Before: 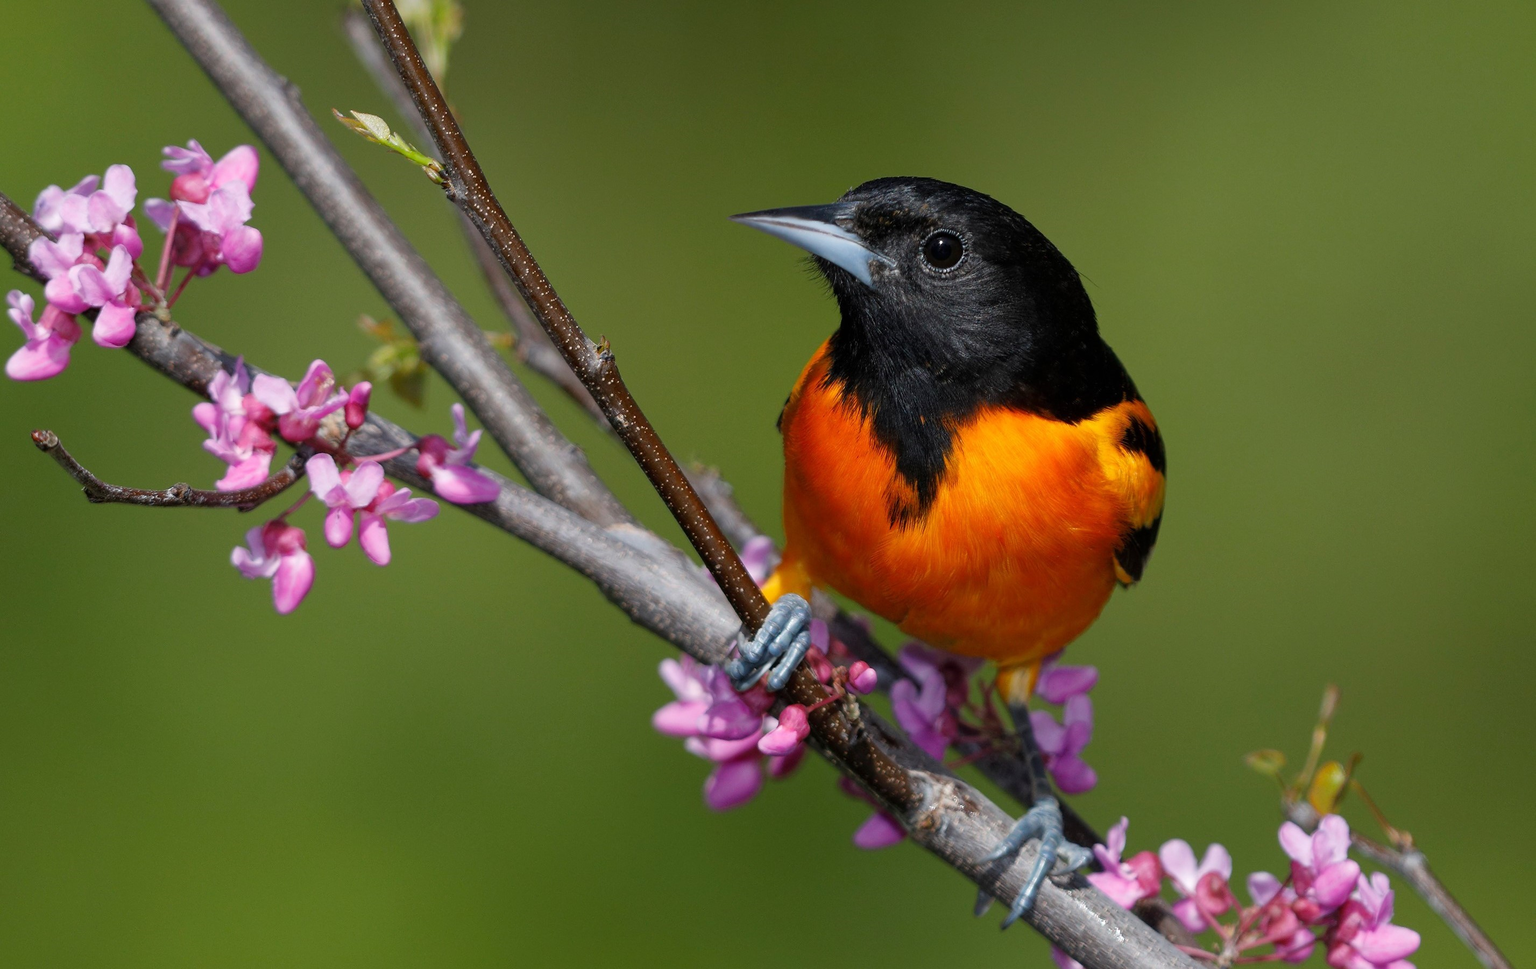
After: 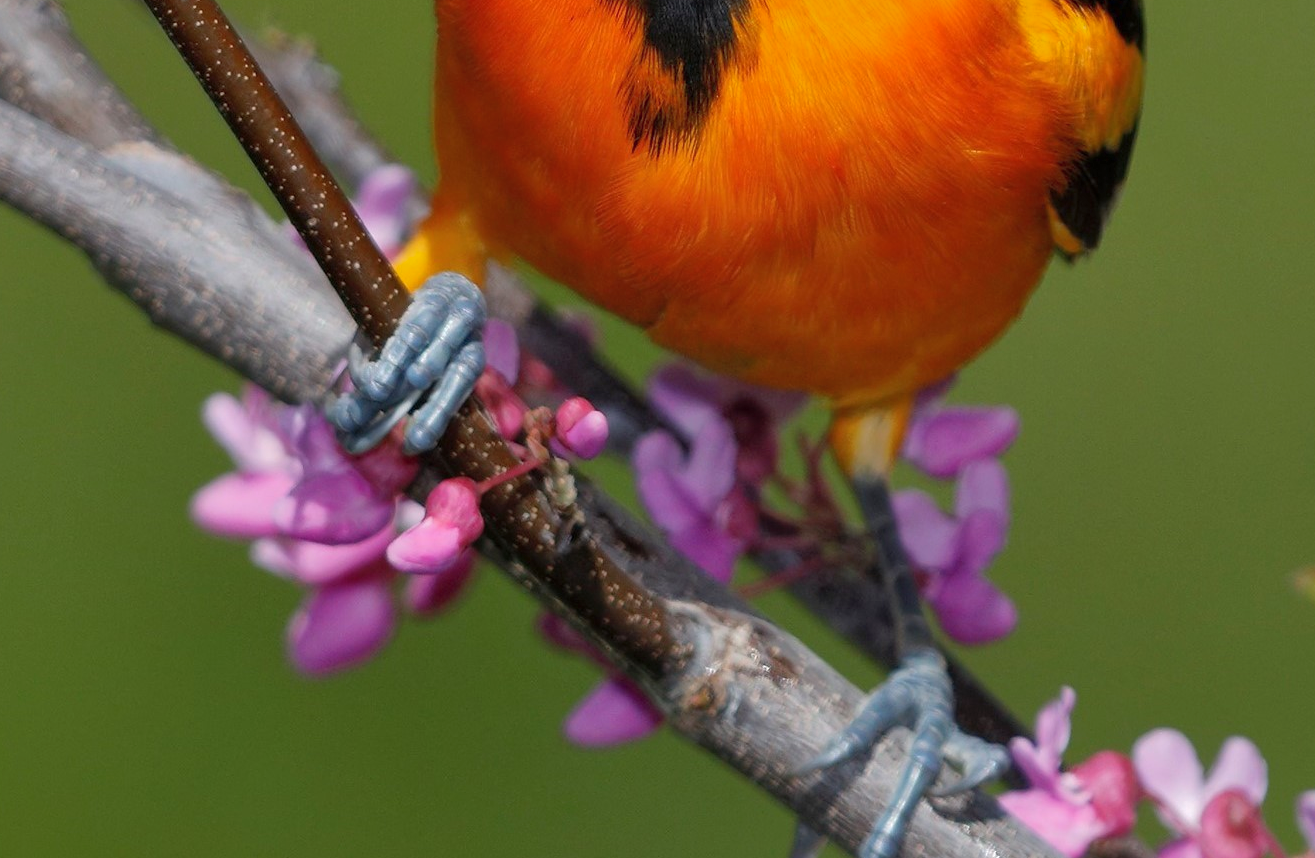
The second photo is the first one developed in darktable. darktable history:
crop: left 35.816%, top 46.179%, right 18.122%, bottom 6.179%
shadows and highlights: on, module defaults
